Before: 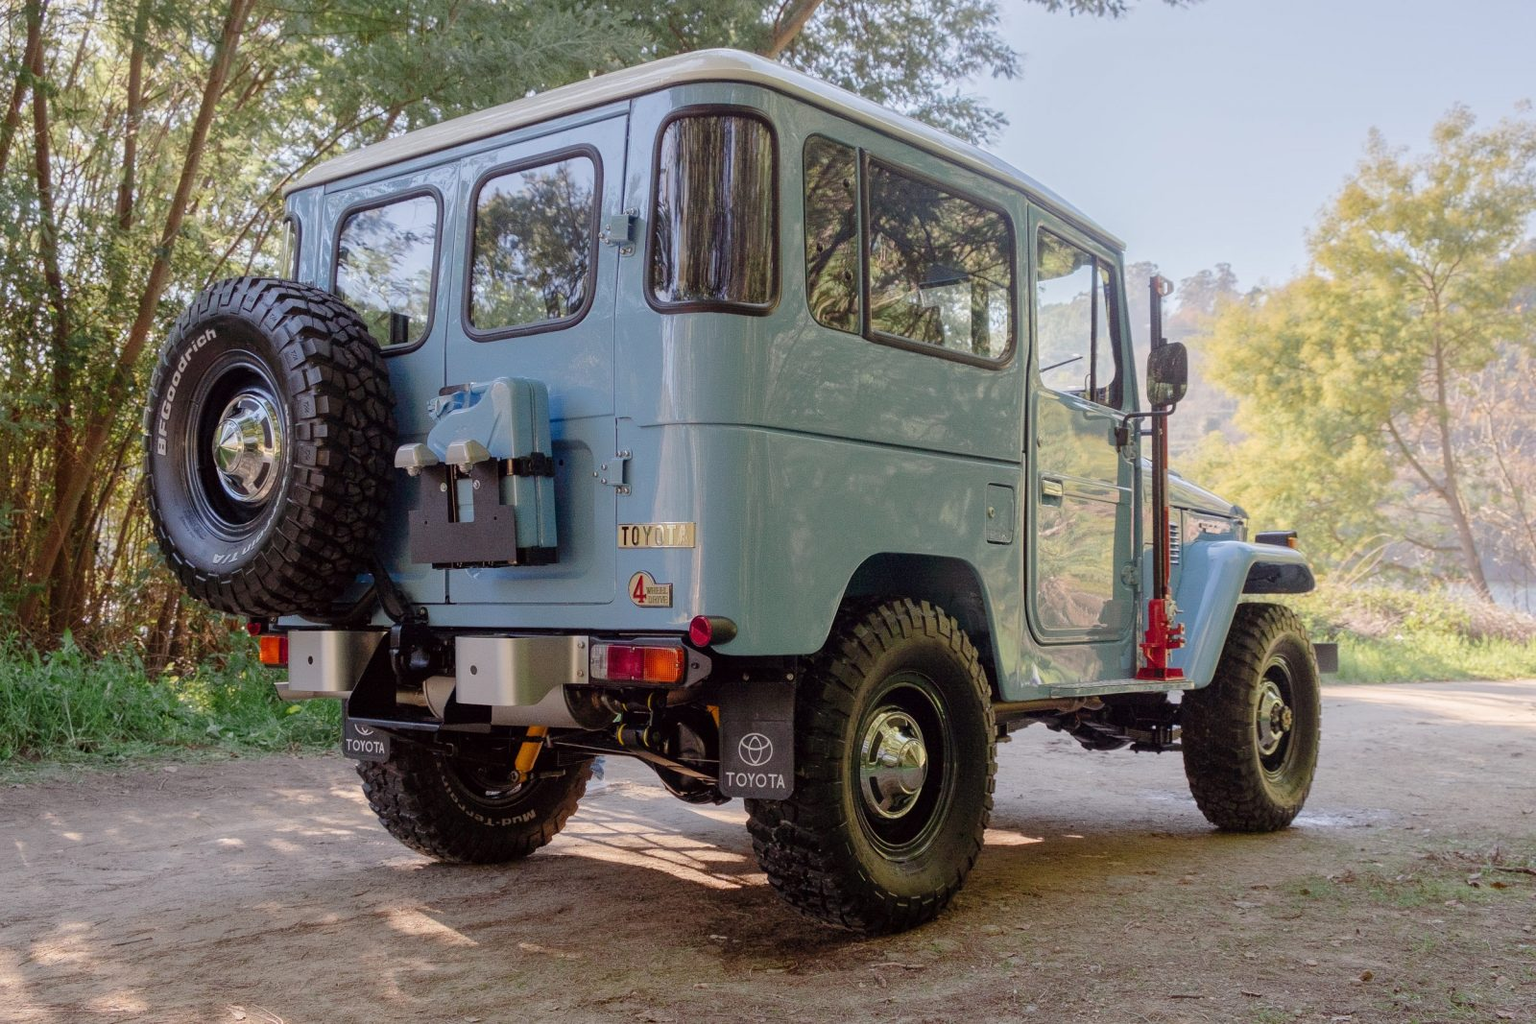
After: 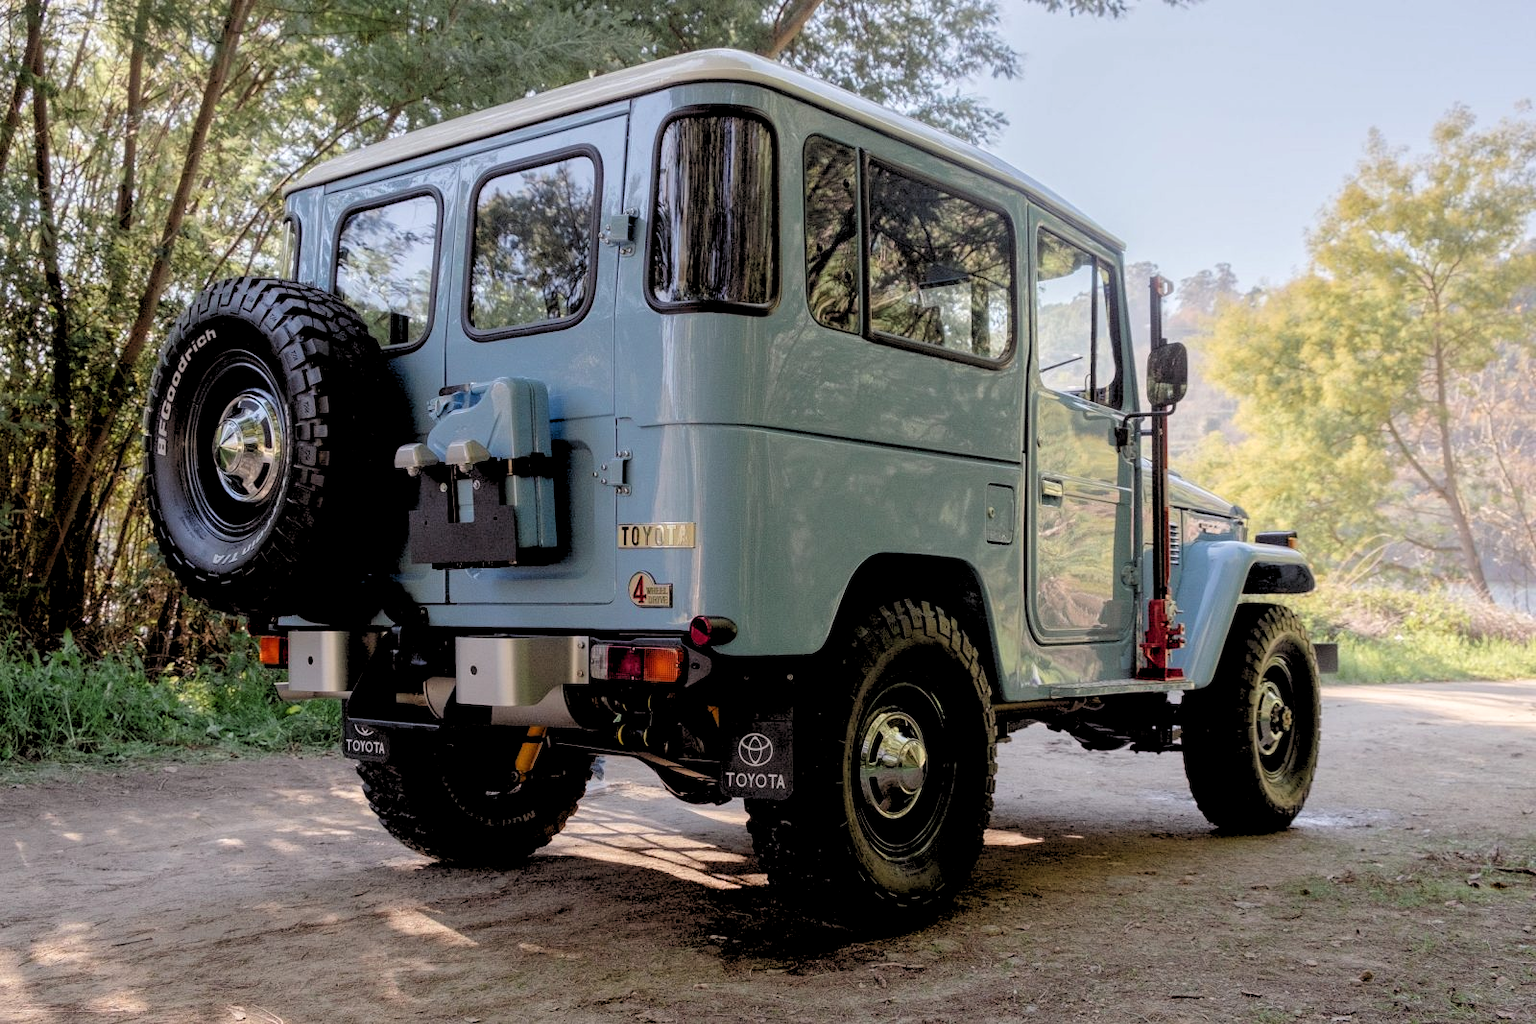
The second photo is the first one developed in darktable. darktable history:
rgb levels: levels [[0.034, 0.472, 0.904], [0, 0.5, 1], [0, 0.5, 1]]
tone equalizer: on, module defaults
